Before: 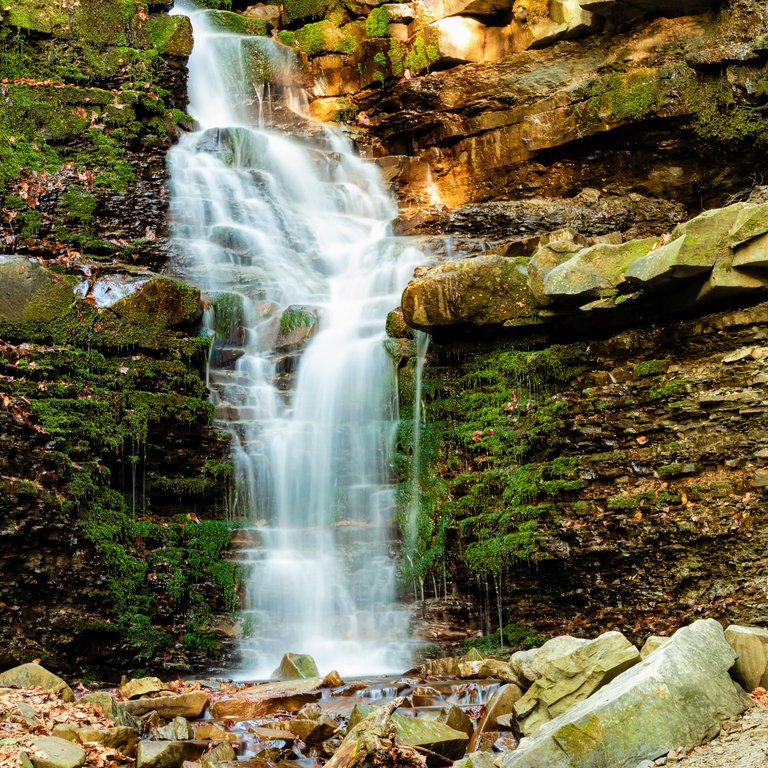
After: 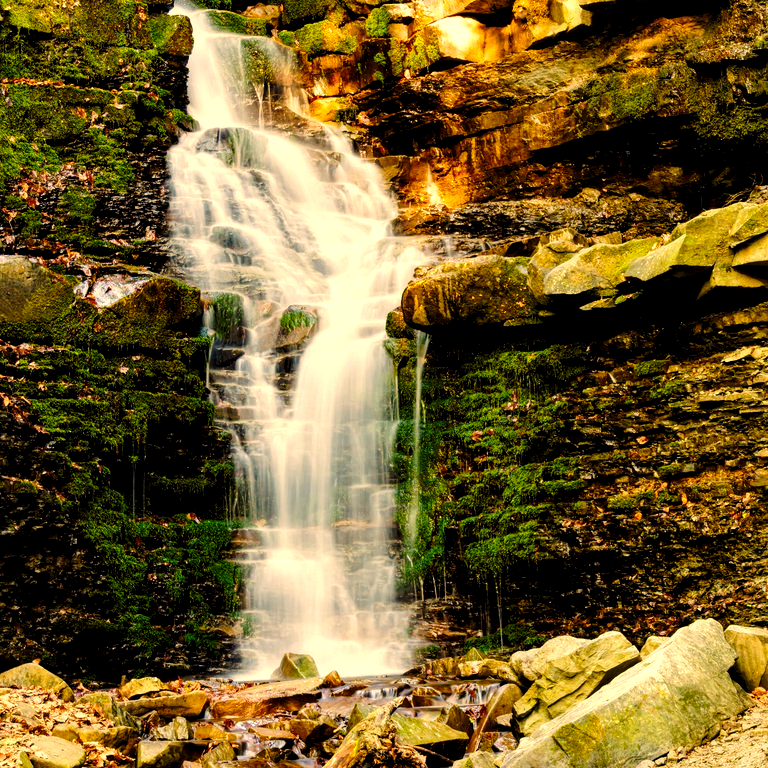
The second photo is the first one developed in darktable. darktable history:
base curve: curves: ch0 [(0, 0) (0.073, 0.04) (0.157, 0.139) (0.492, 0.492) (0.758, 0.758) (1, 1)], preserve colors none
local contrast: highlights 123%, shadows 126%, detail 140%, midtone range 0.254
color correction: highlights a* 15, highlights b* 31.55
